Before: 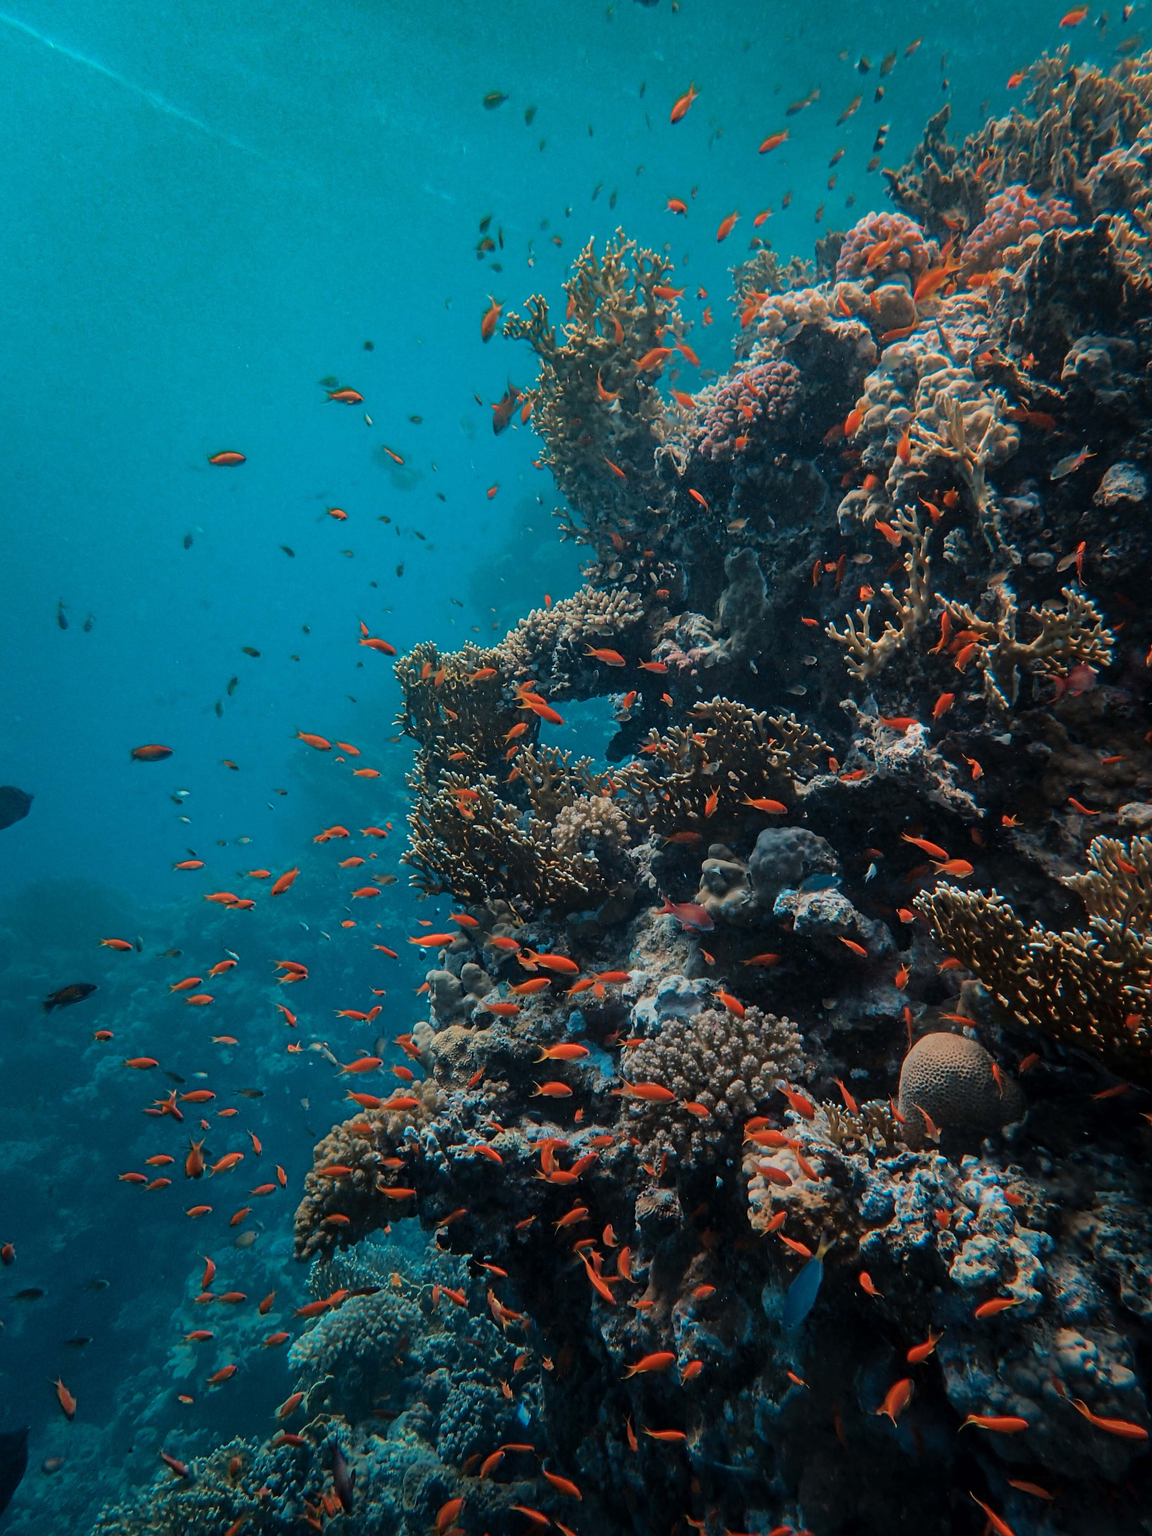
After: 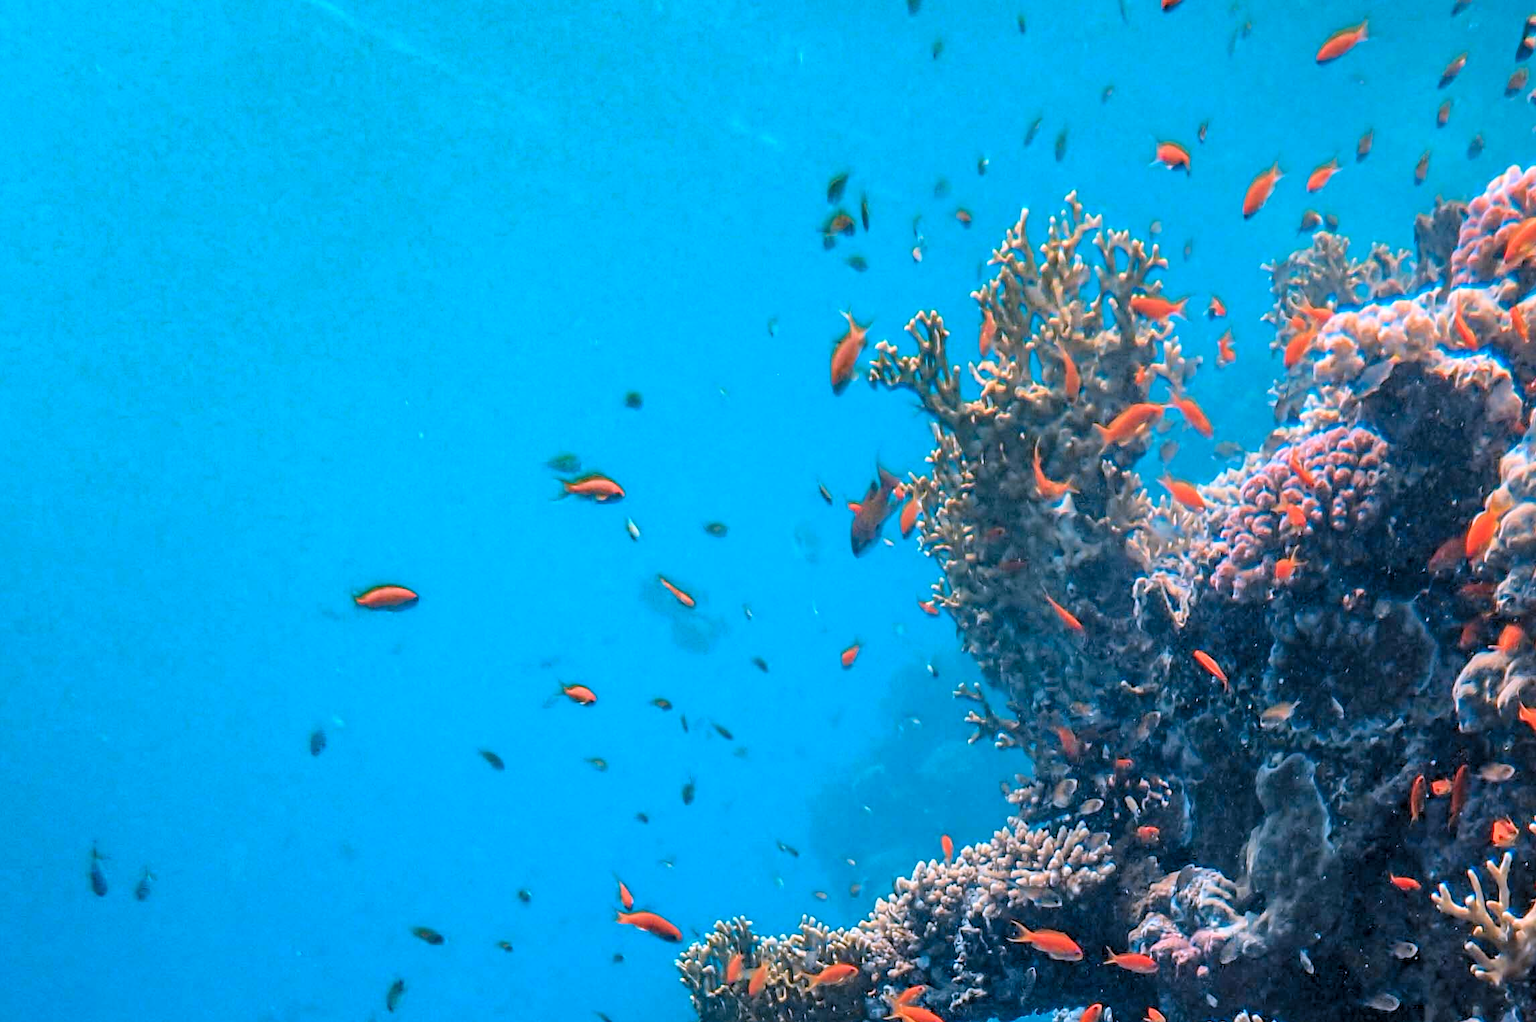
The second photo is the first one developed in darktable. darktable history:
local contrast: on, module defaults
crop: left 0.579%, top 7.627%, right 23.167%, bottom 54.275%
levels: black 3.83%, white 90.64%, levels [0.044, 0.416, 0.908]
white balance: red 1.042, blue 1.17
